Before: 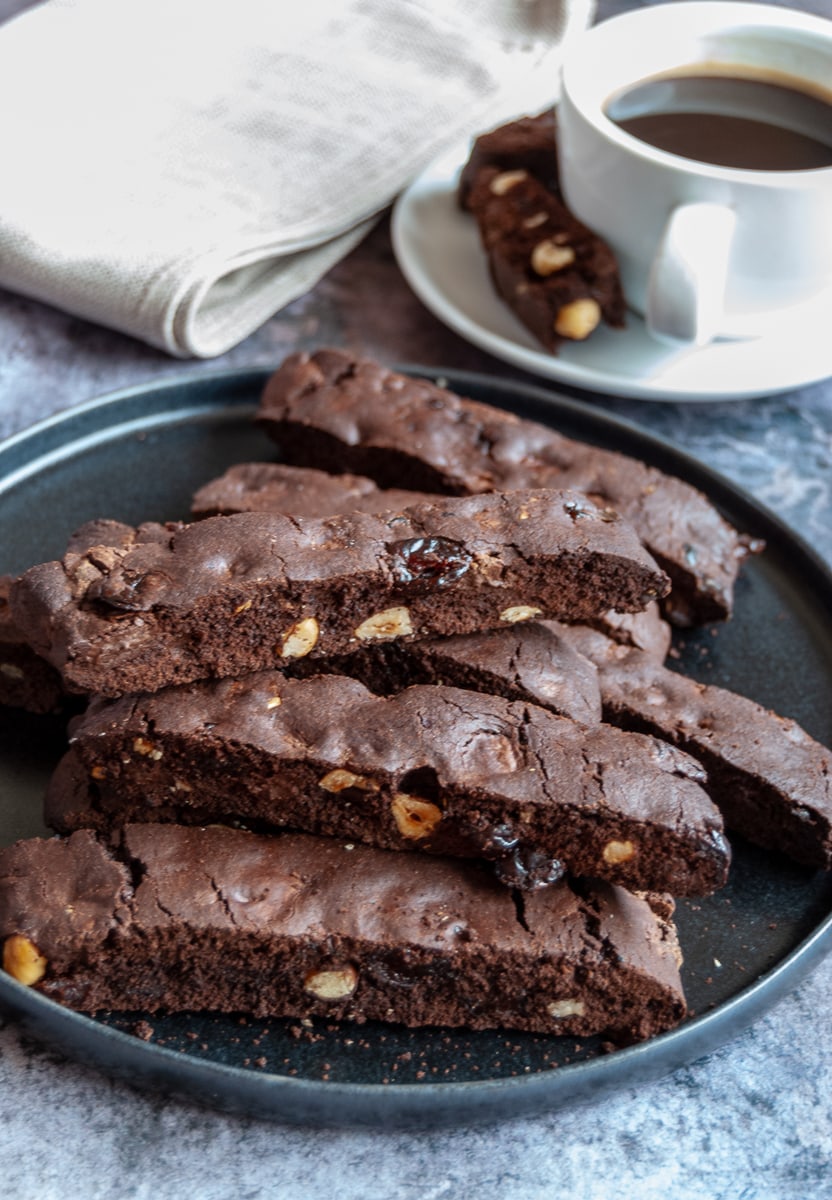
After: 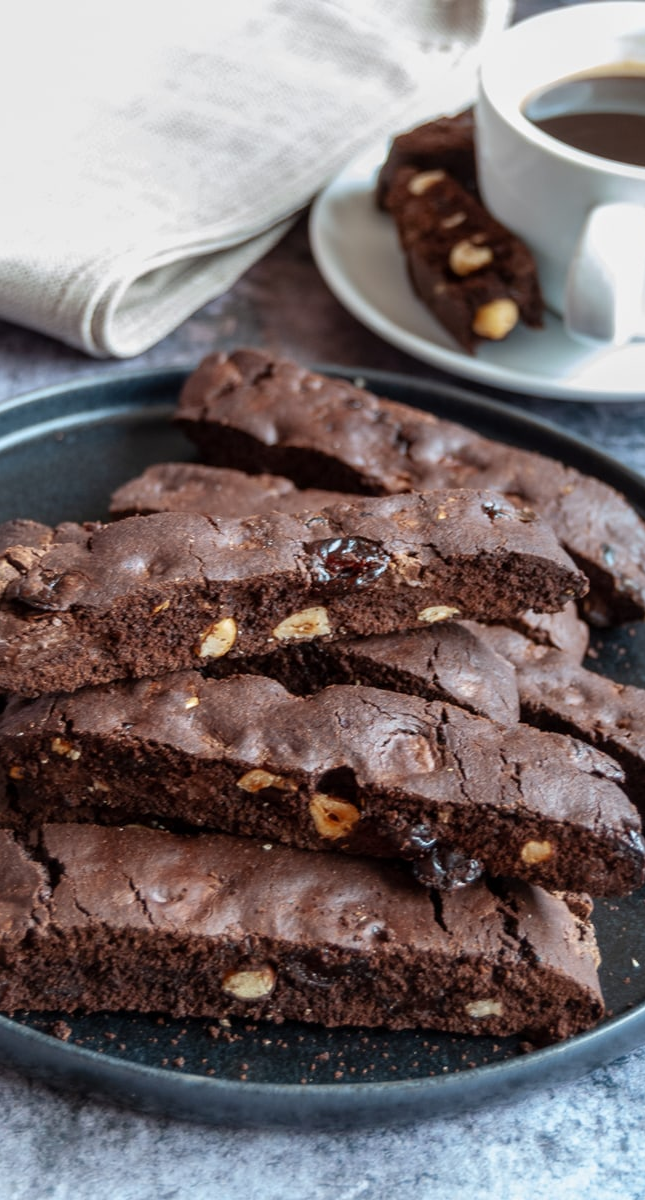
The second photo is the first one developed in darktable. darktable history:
crop: left 9.89%, right 12.492%
